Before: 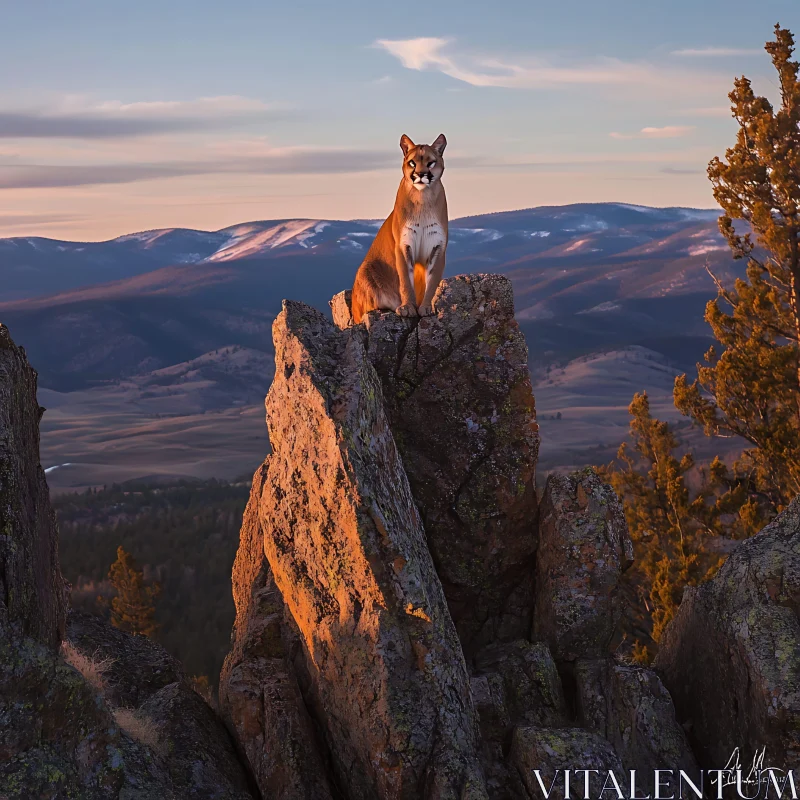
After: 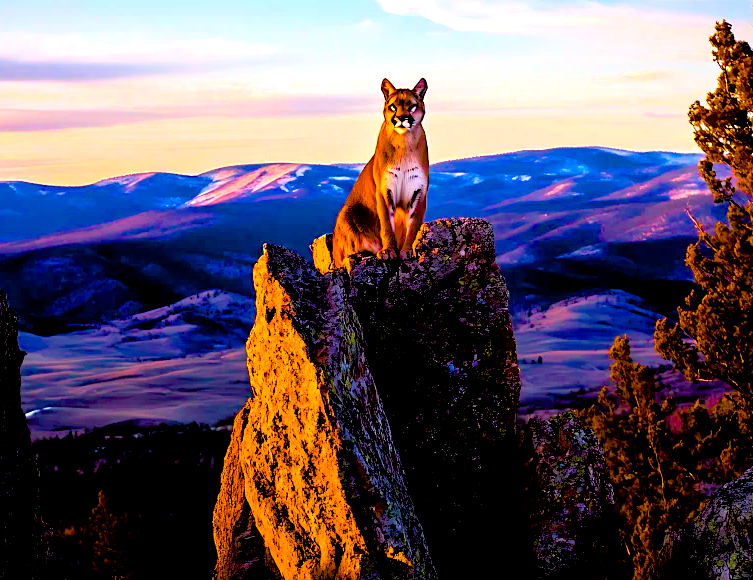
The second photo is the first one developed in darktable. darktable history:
shadows and highlights: shadows -11.34, white point adjustment 4.03, highlights 27.37
color balance rgb: shadows lift › chroma 7.394%, shadows lift › hue 246.28°, perceptual saturation grading › global saturation 64.25%, perceptual saturation grading › highlights 59.709%, perceptual saturation grading › mid-tones 49.799%, perceptual saturation grading › shadows 49.422%, global vibrance 20%
exposure: black level correction 0.034, exposure 0.908 EV, compensate highlight preservation false
contrast equalizer: y [[0.5 ×6], [0.5 ×6], [0.5 ×6], [0 ×6], [0, 0.039, 0.251, 0.29, 0.293, 0.292]], mix -0.99
crop: left 2.498%, top 7.071%, right 3.271%, bottom 20.335%
